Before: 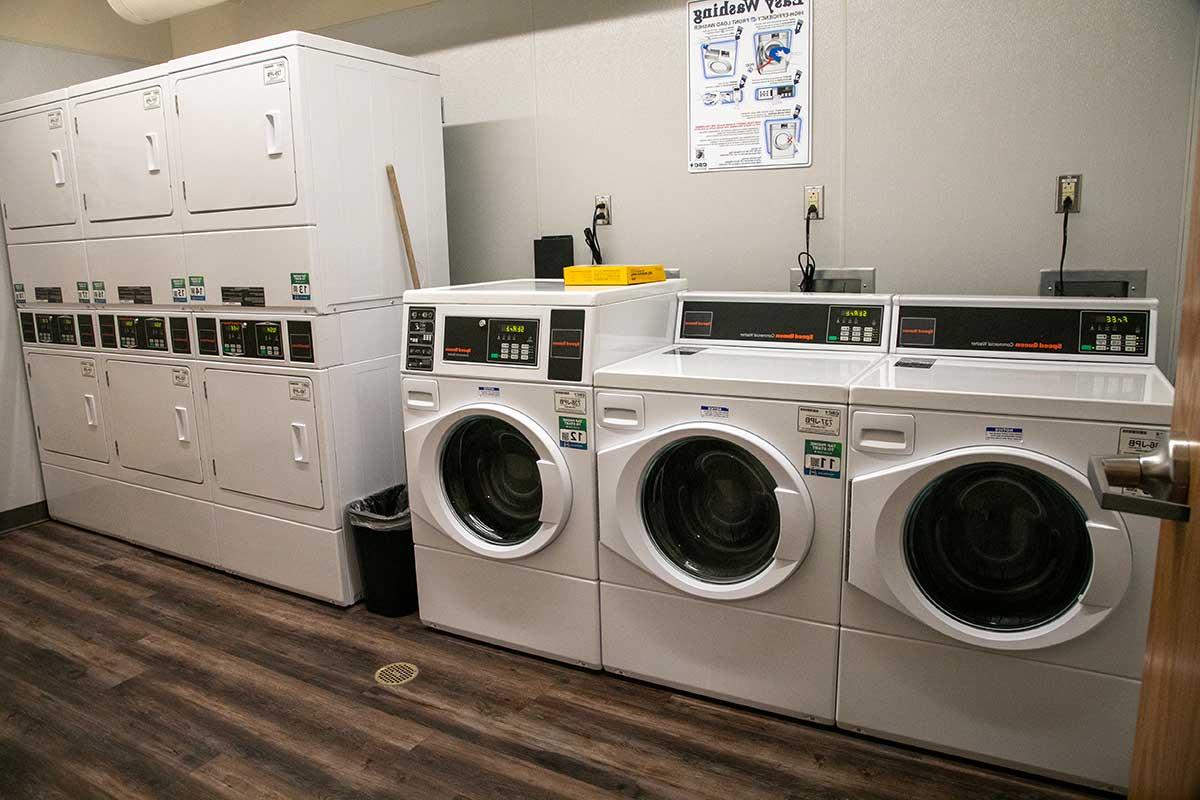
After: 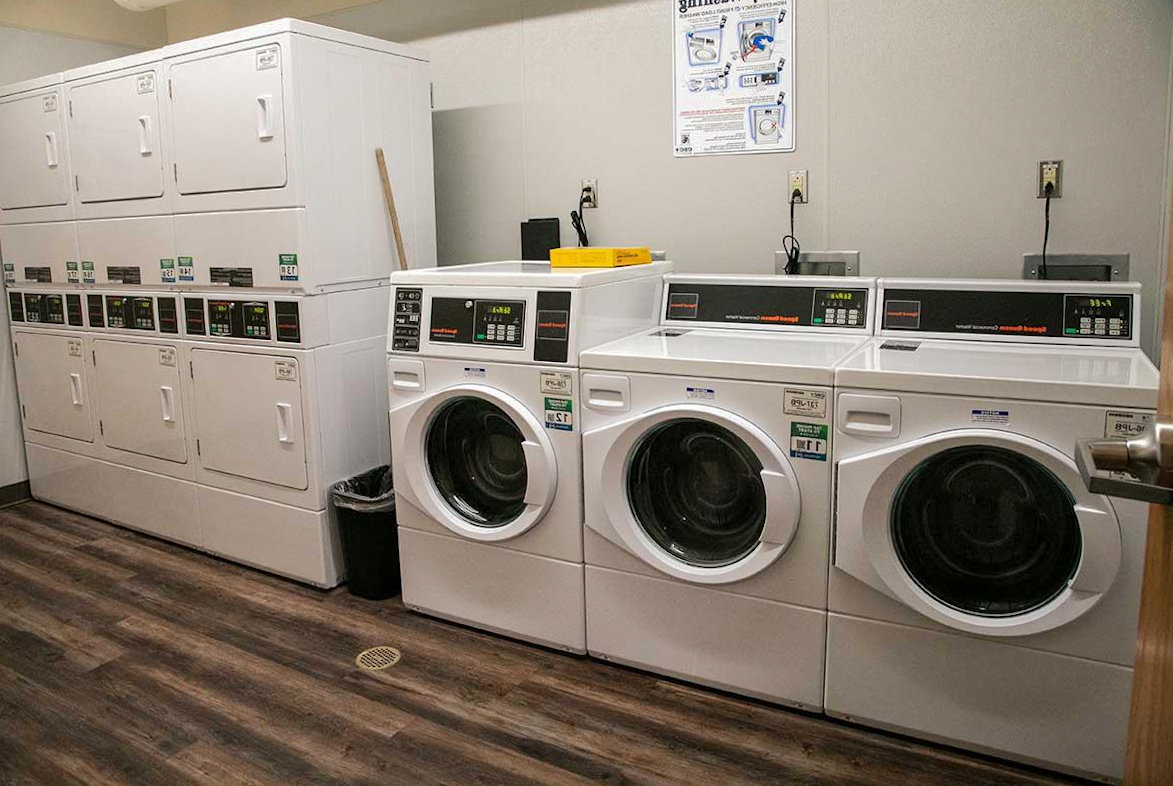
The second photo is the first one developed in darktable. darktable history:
base curve: curves: ch0 [(0, 0) (0.235, 0.266) (0.503, 0.496) (0.786, 0.72) (1, 1)]
rotate and perspective: rotation 0.226°, lens shift (vertical) -0.042, crop left 0.023, crop right 0.982, crop top 0.006, crop bottom 0.994
crop: top 1.049%, right 0.001%
